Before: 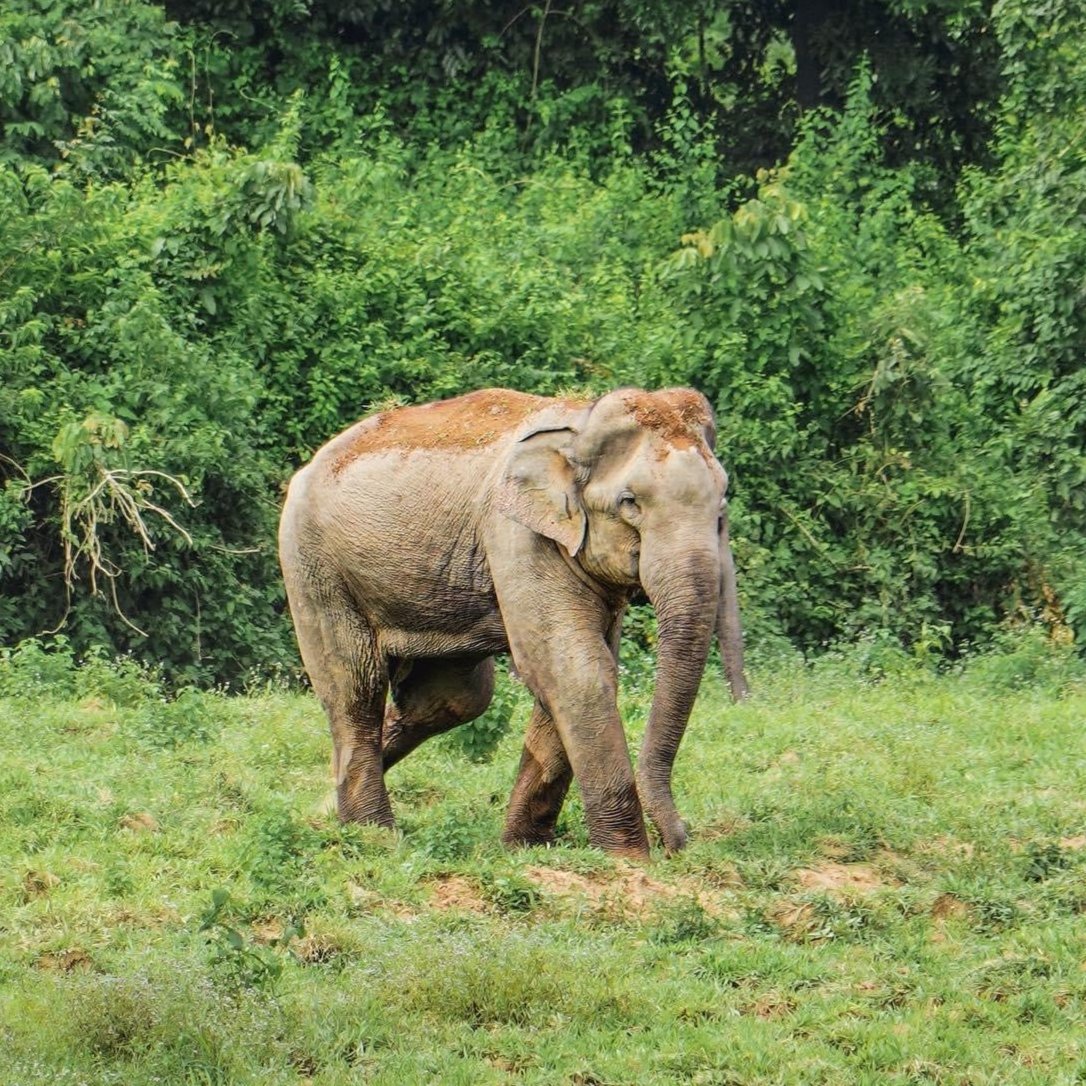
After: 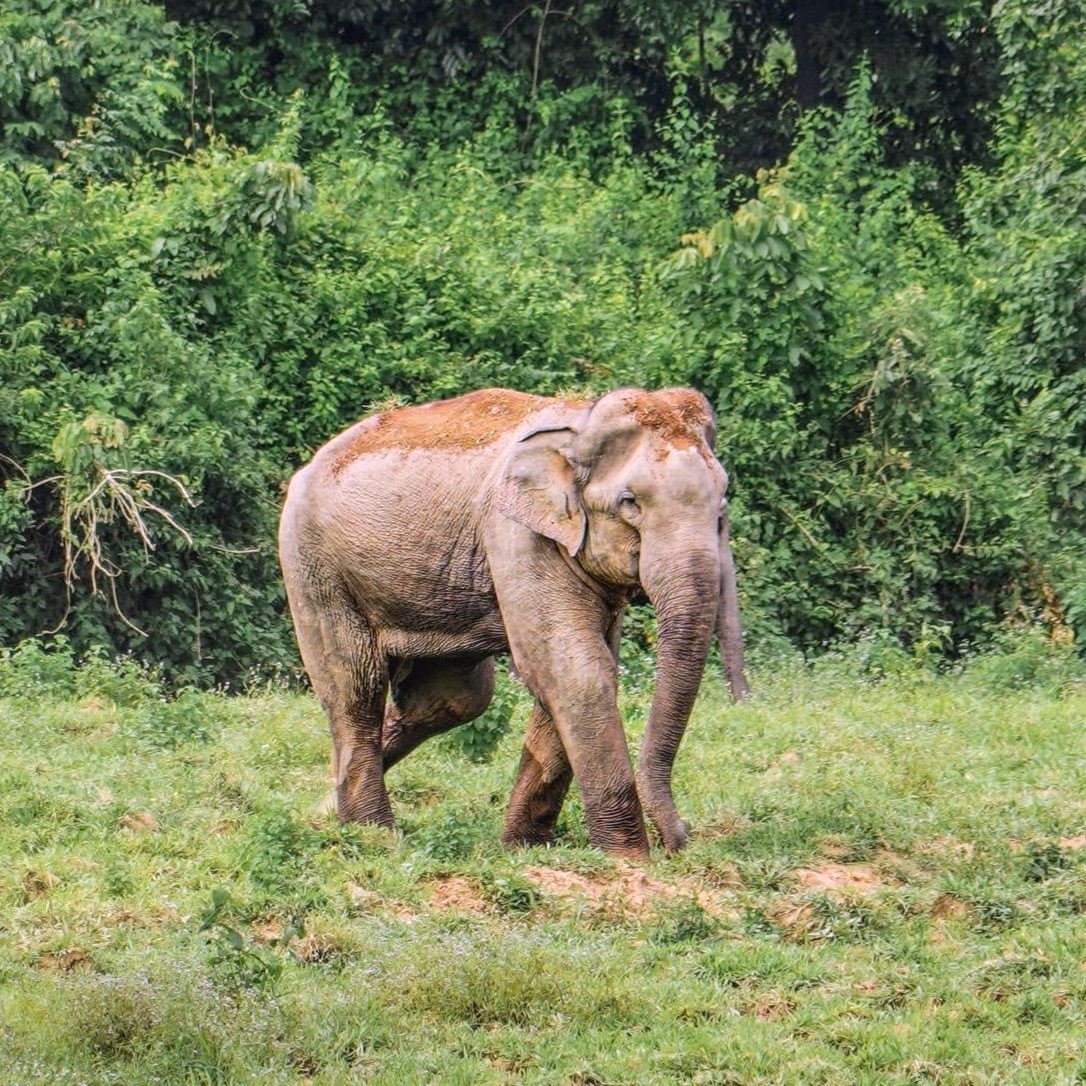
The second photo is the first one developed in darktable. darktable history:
local contrast: detail 115%
white balance: red 1.066, blue 1.119
color balance rgb: on, module defaults
